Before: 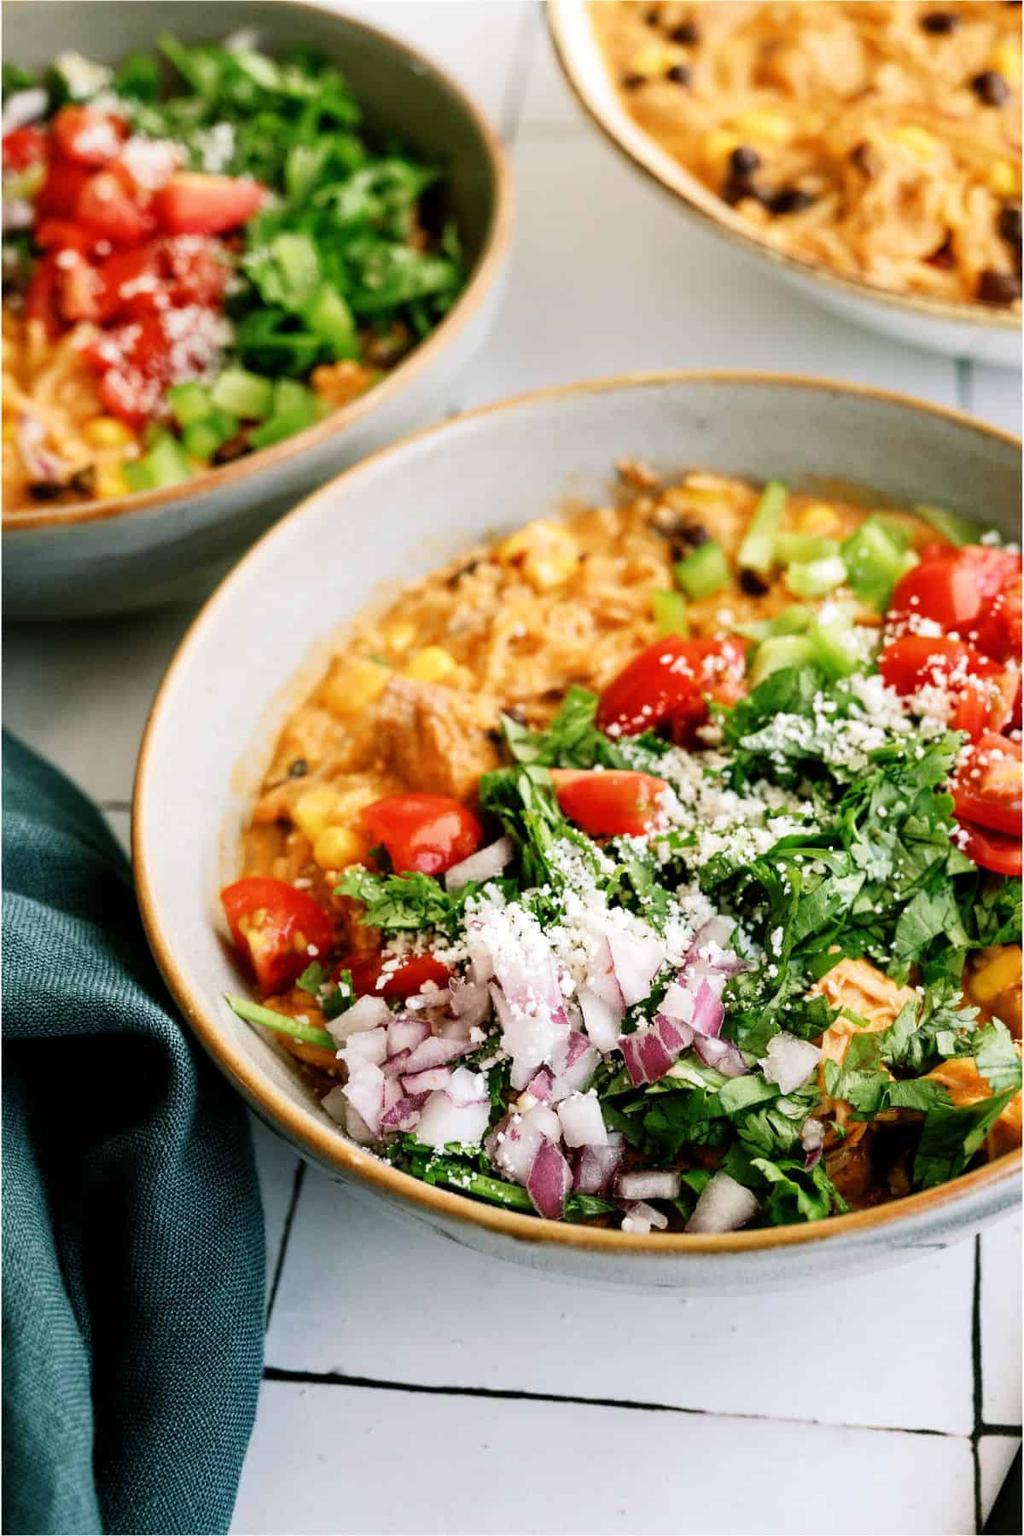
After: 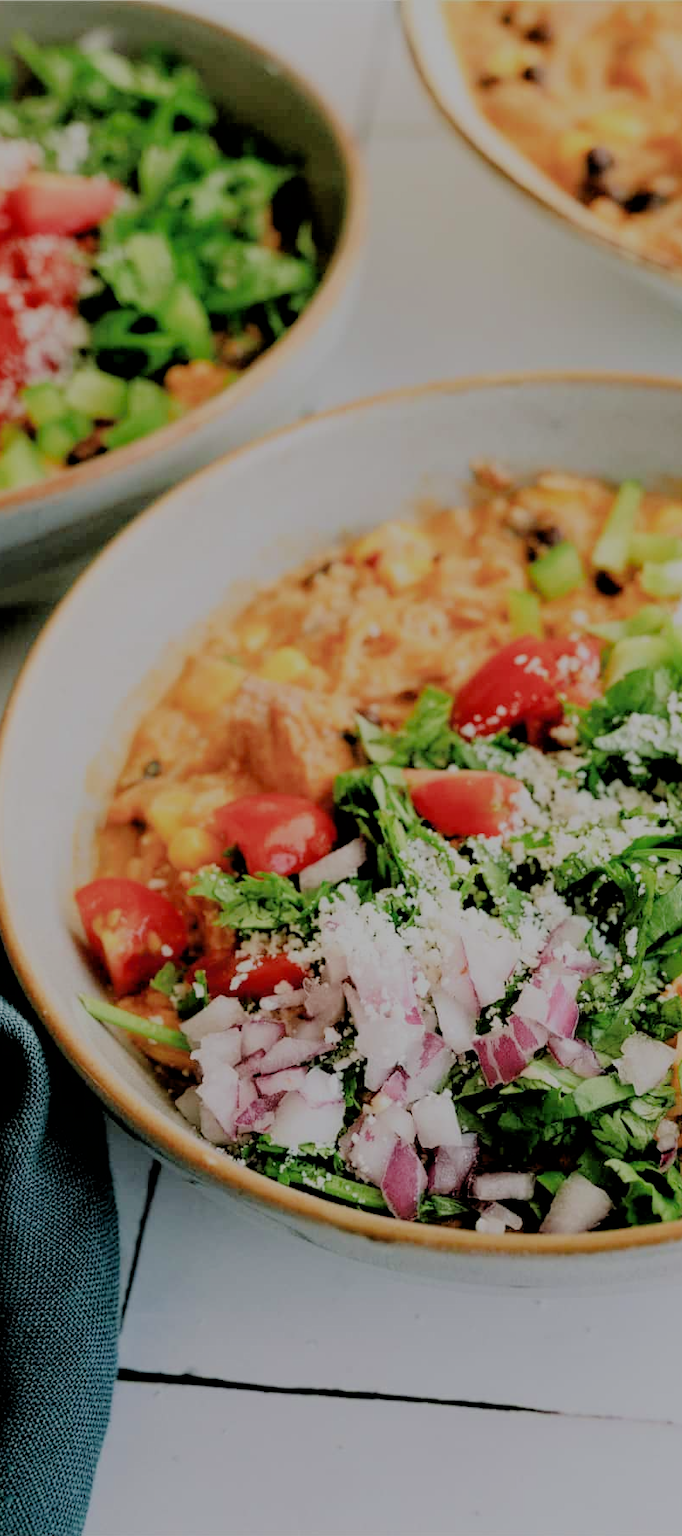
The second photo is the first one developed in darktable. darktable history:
velvia: strength 9.25%
filmic rgb: black relative exposure -4.42 EV, white relative exposure 6.58 EV, hardness 1.85, contrast 0.5
crop and rotate: left 14.292%, right 19.041%
